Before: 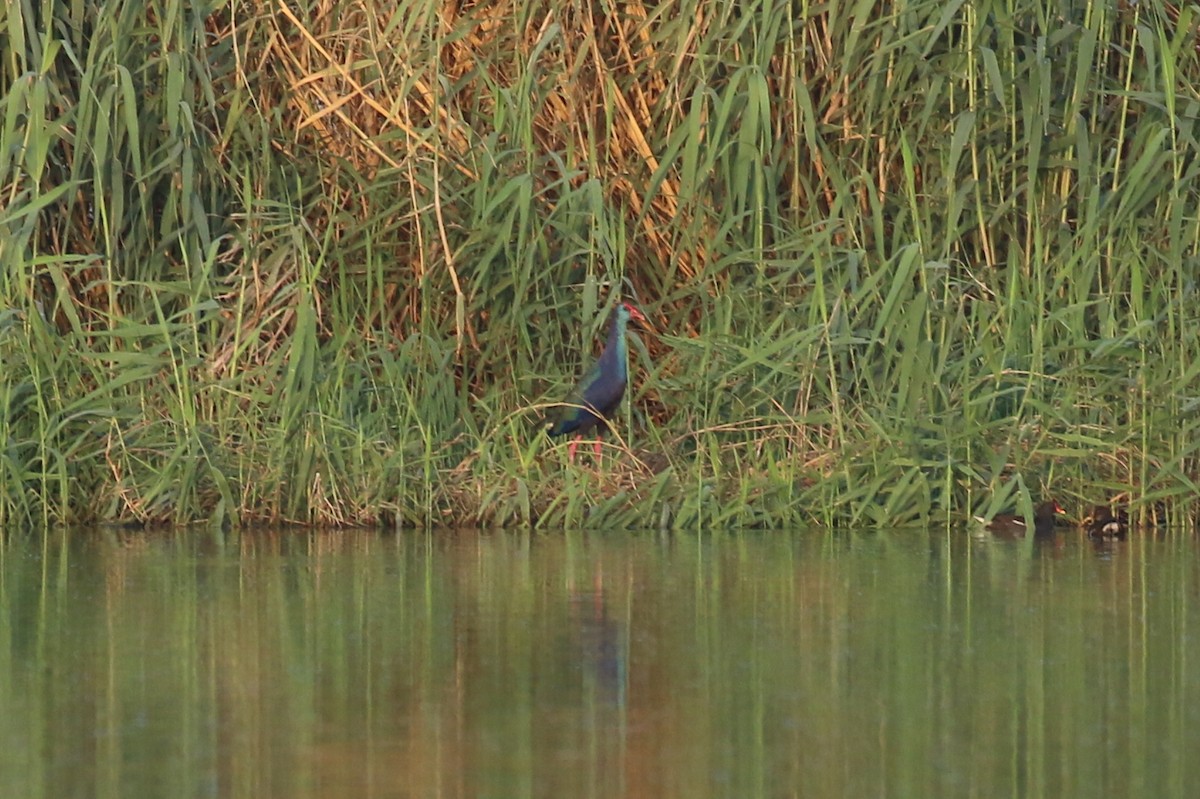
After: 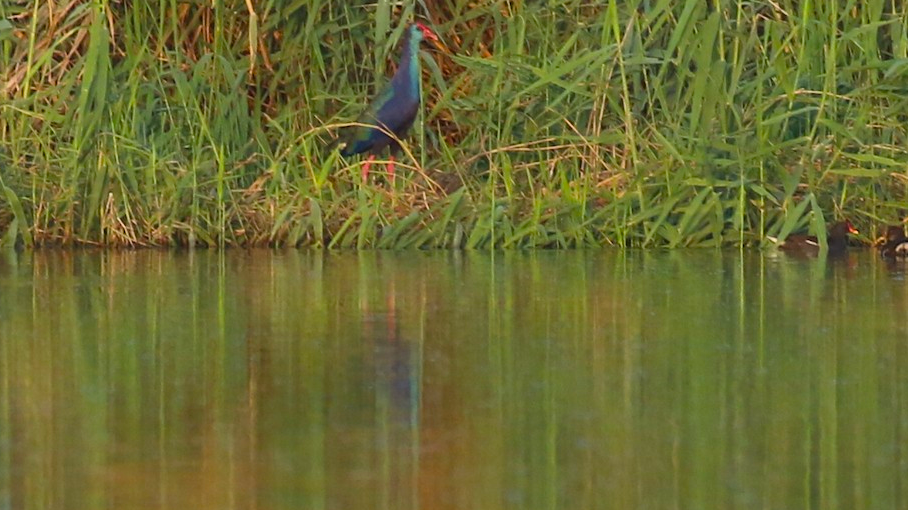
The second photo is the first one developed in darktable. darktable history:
crop and rotate: left 17.299%, top 35.115%, right 7.015%, bottom 1.024%
color balance rgb: perceptual saturation grading › global saturation 25%, global vibrance 20%
